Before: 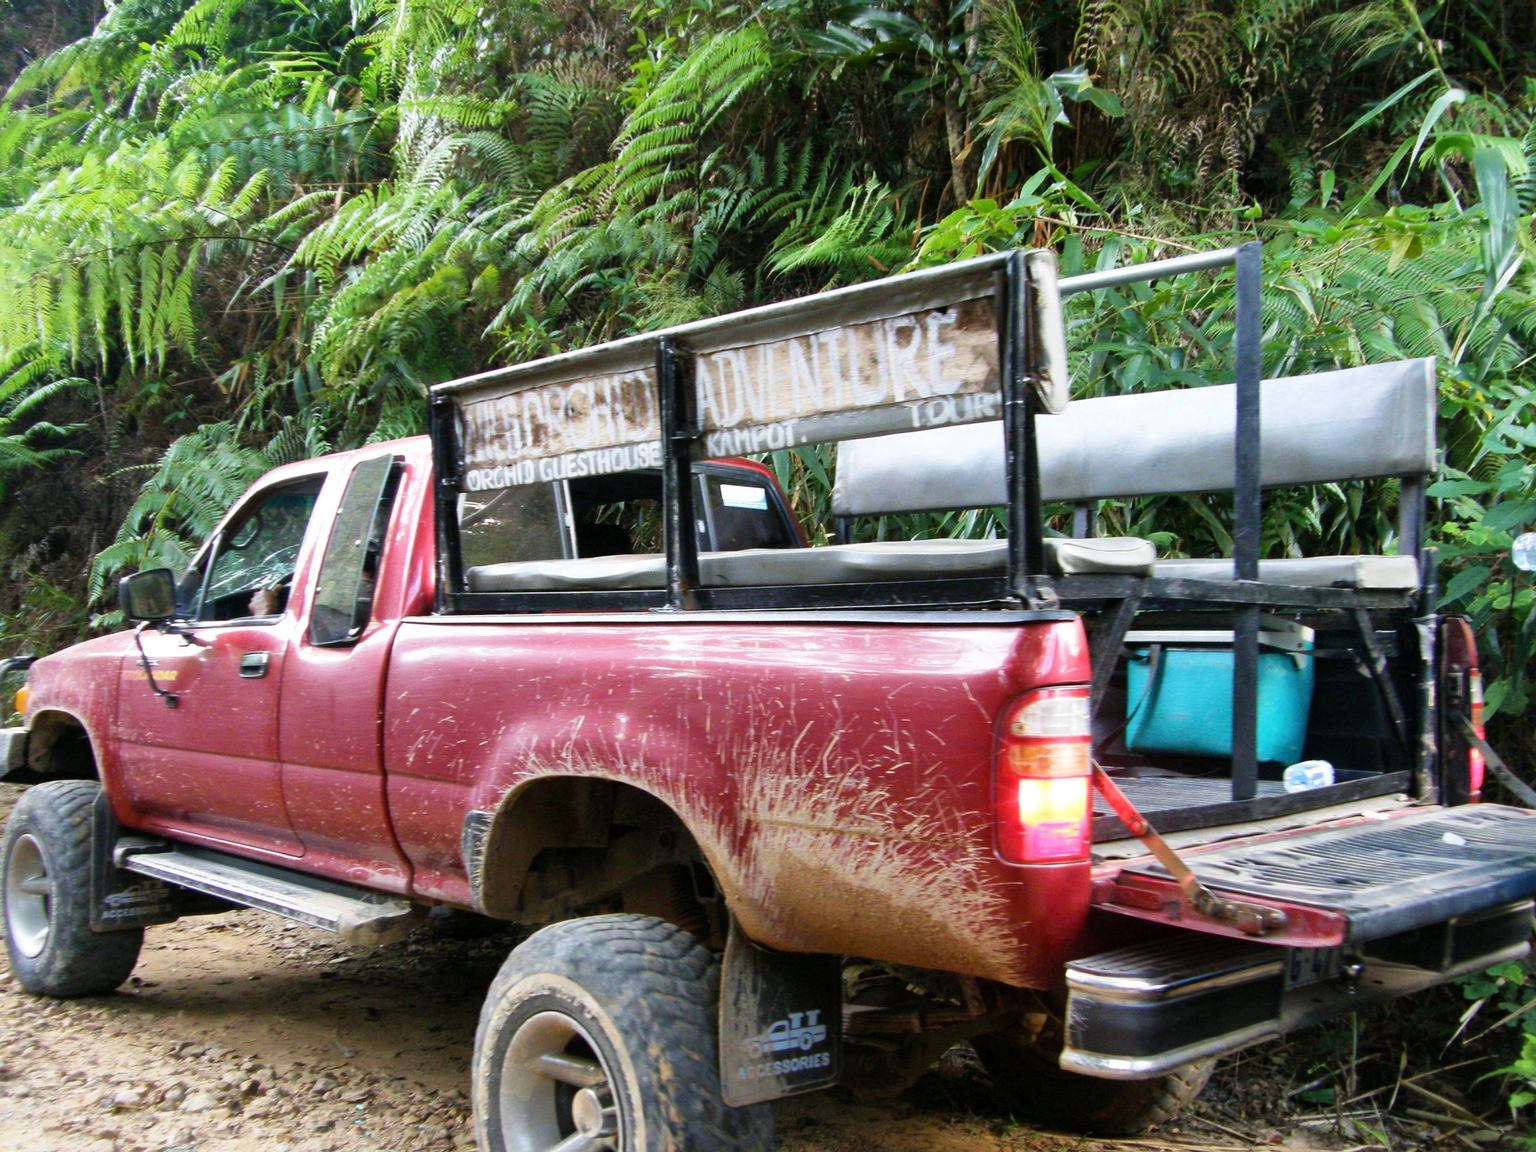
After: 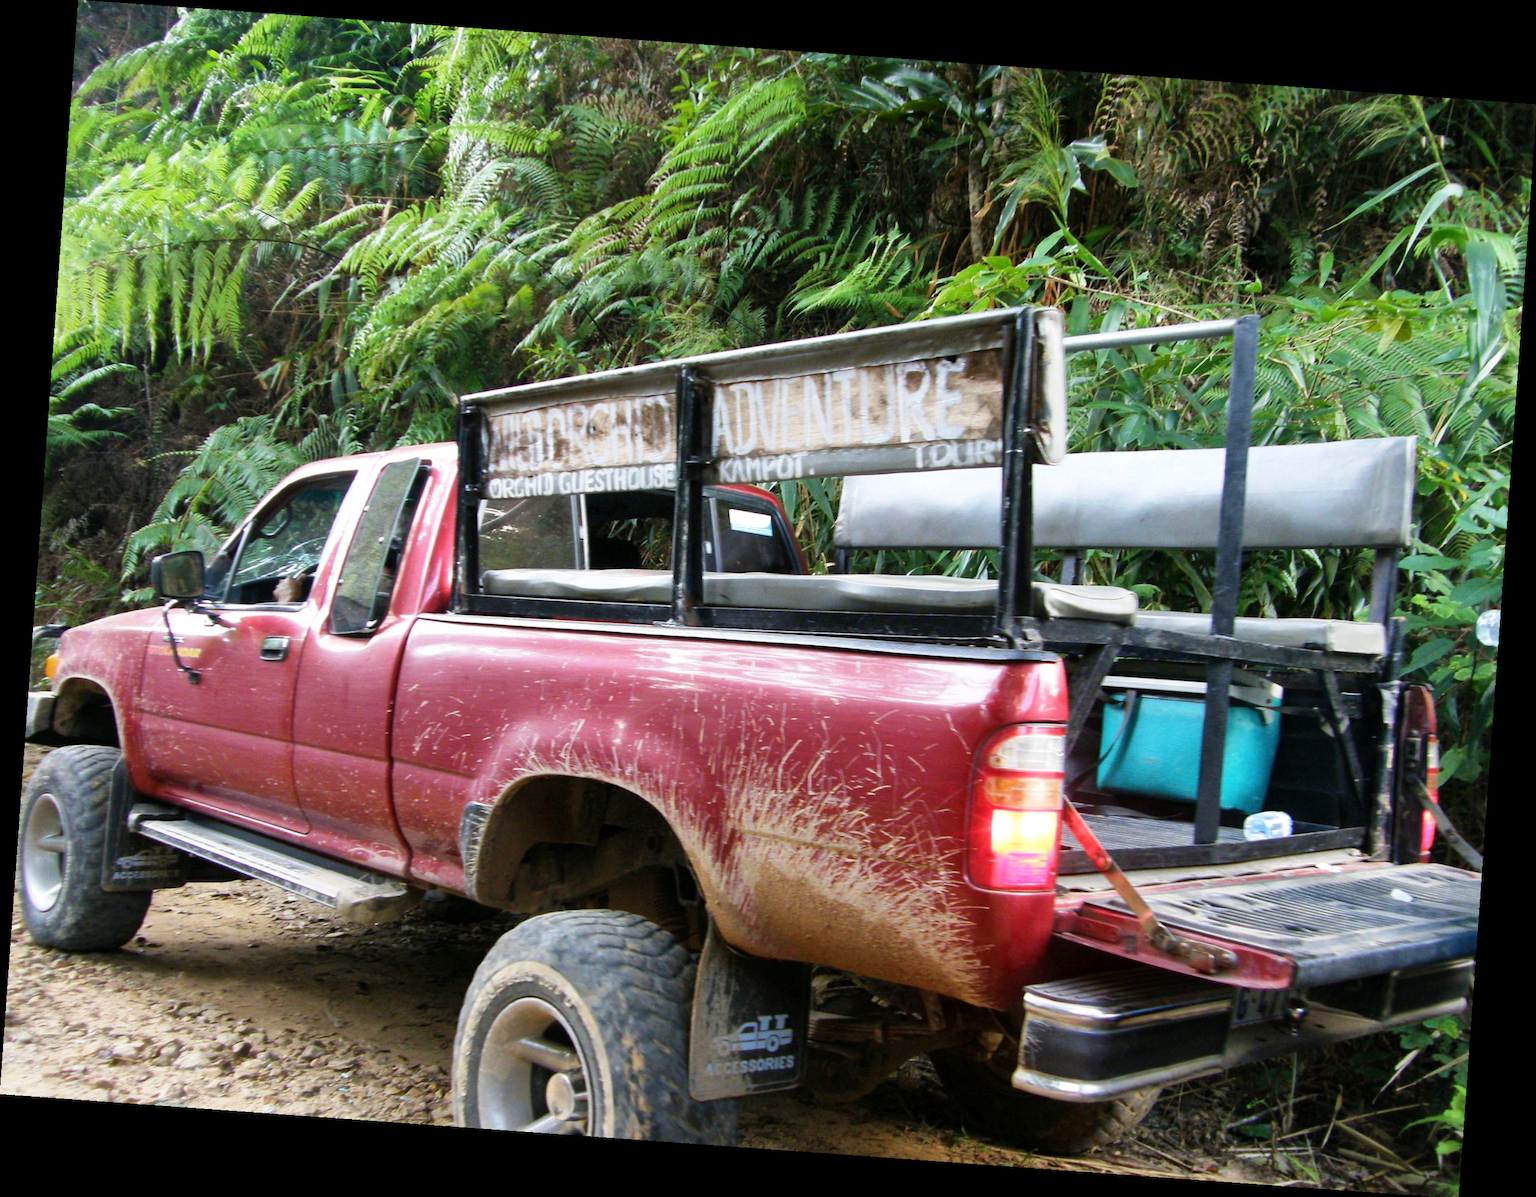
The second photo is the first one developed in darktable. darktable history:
rotate and perspective: rotation 4.1°, automatic cropping off
levels: mode automatic, black 0.023%, white 99.97%, levels [0.062, 0.494, 0.925]
